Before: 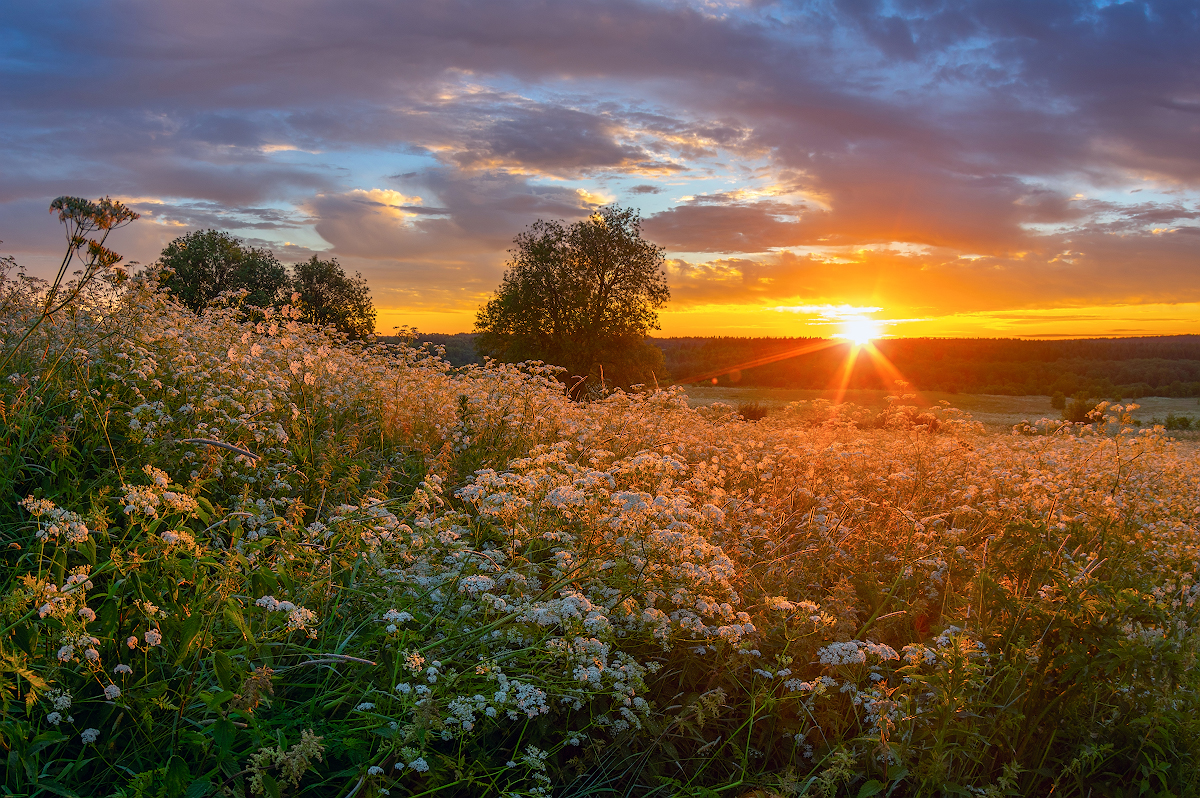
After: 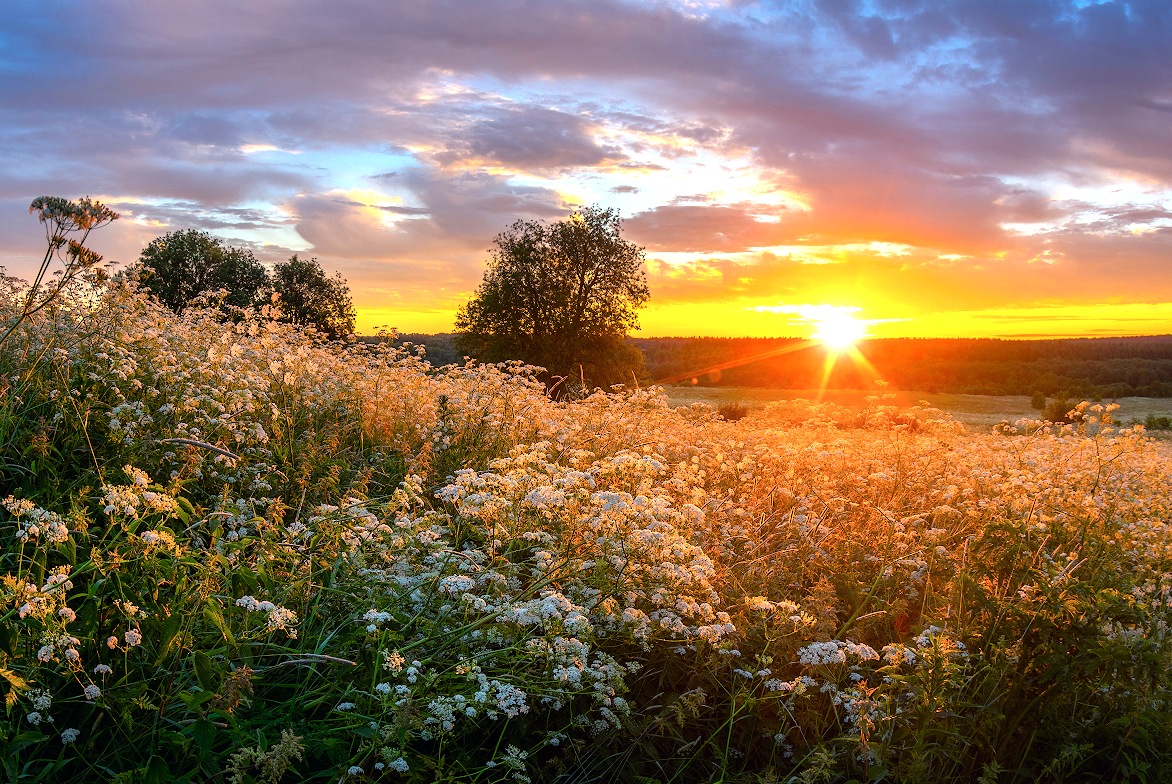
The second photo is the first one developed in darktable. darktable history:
crop and rotate: left 1.689%, right 0.619%, bottom 1.688%
tone equalizer: -8 EV -1.05 EV, -7 EV -1.05 EV, -6 EV -0.836 EV, -5 EV -0.58 EV, -3 EV 0.569 EV, -2 EV 0.862 EV, -1 EV 1.01 EV, +0 EV 1.08 EV, mask exposure compensation -0.484 EV
